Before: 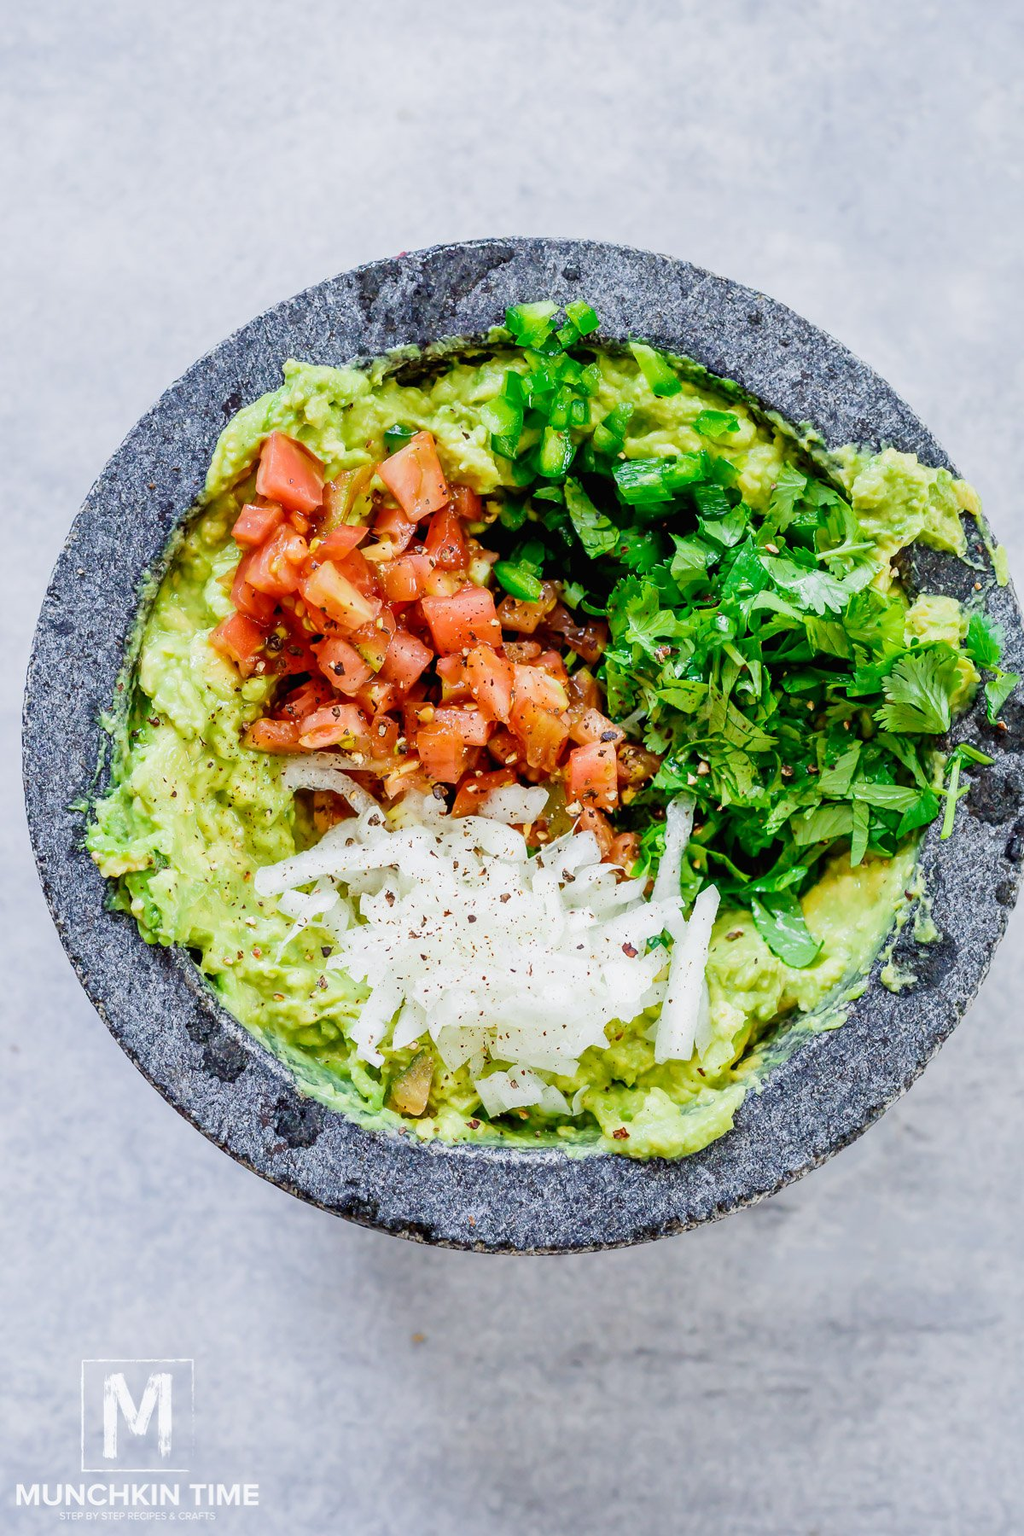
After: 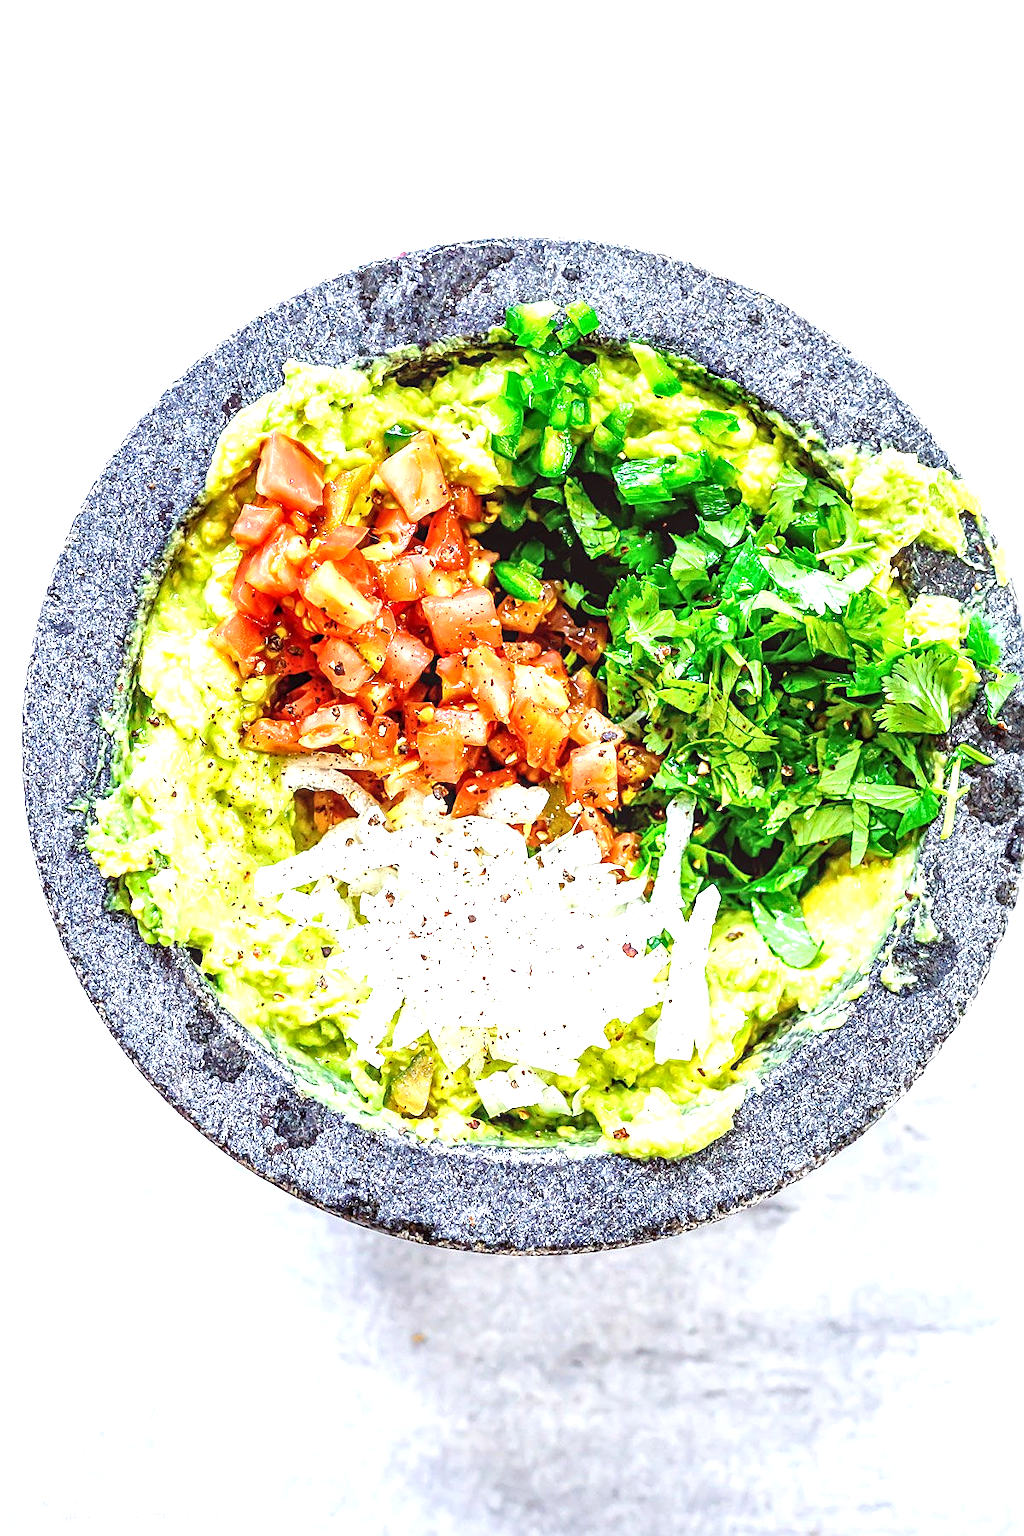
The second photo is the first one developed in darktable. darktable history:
exposure: exposure 1.137 EV, compensate highlight preservation false
color balance: mode lift, gamma, gain (sRGB), lift [1, 1.049, 1, 1]
local contrast: on, module defaults
sharpen: on, module defaults
